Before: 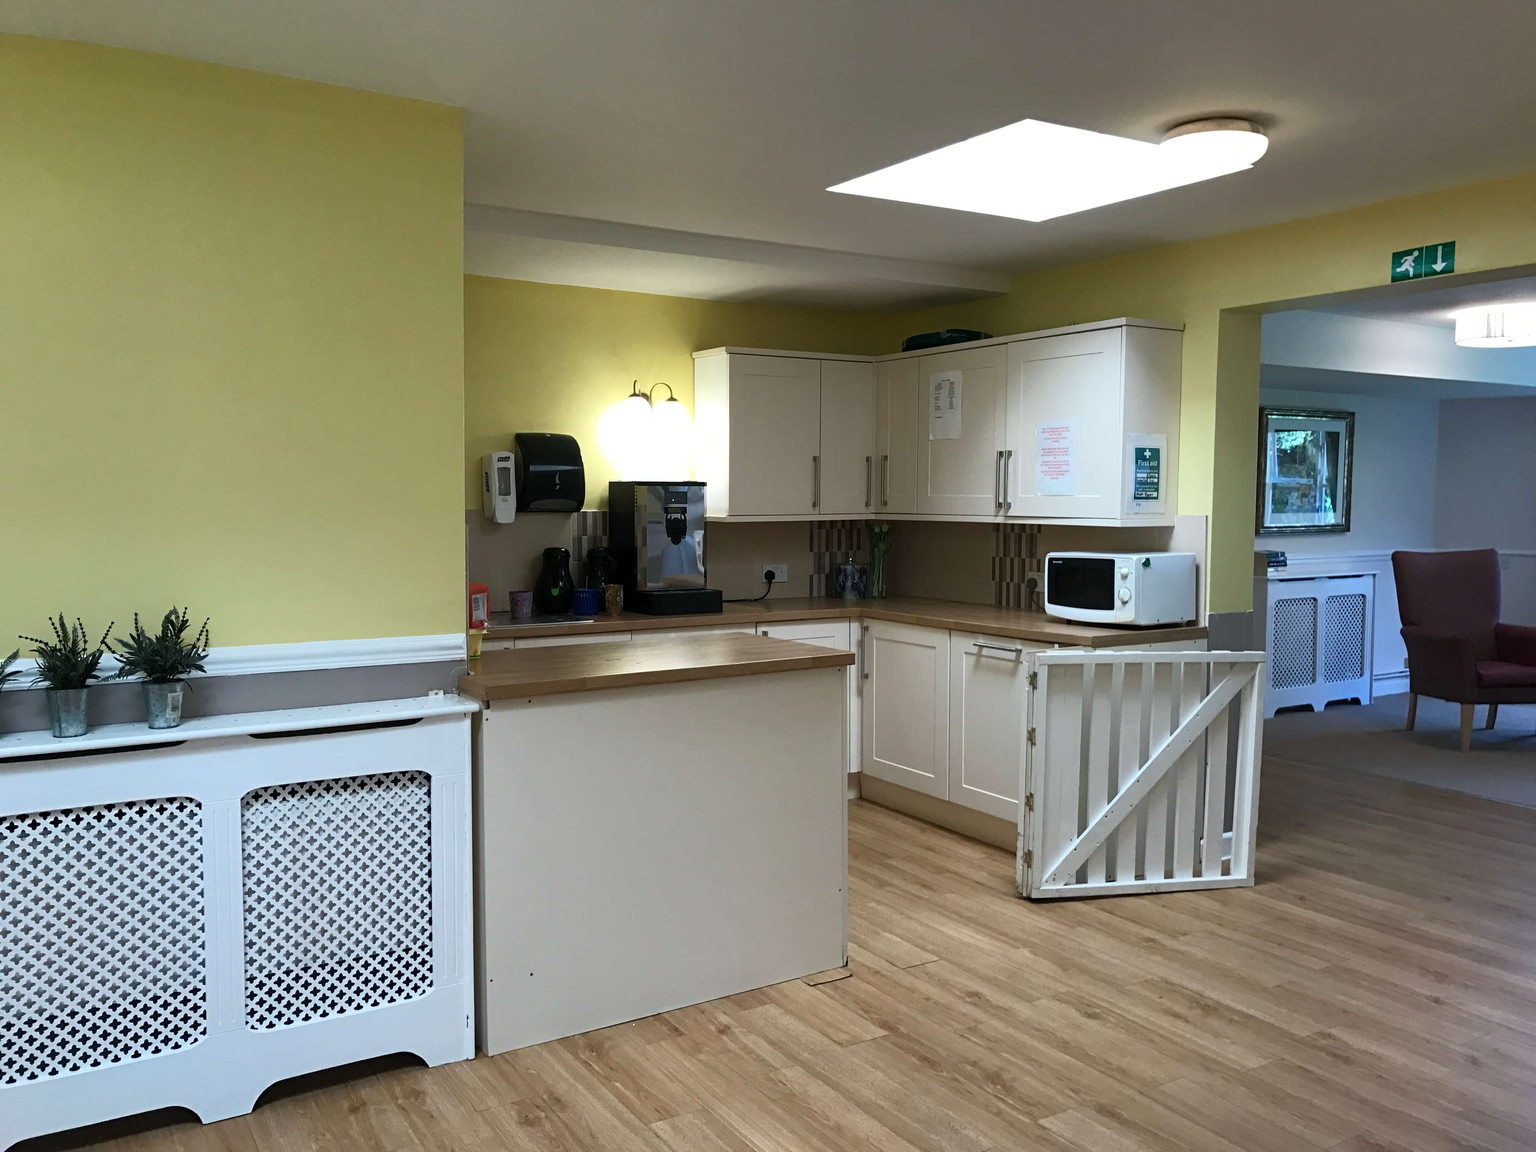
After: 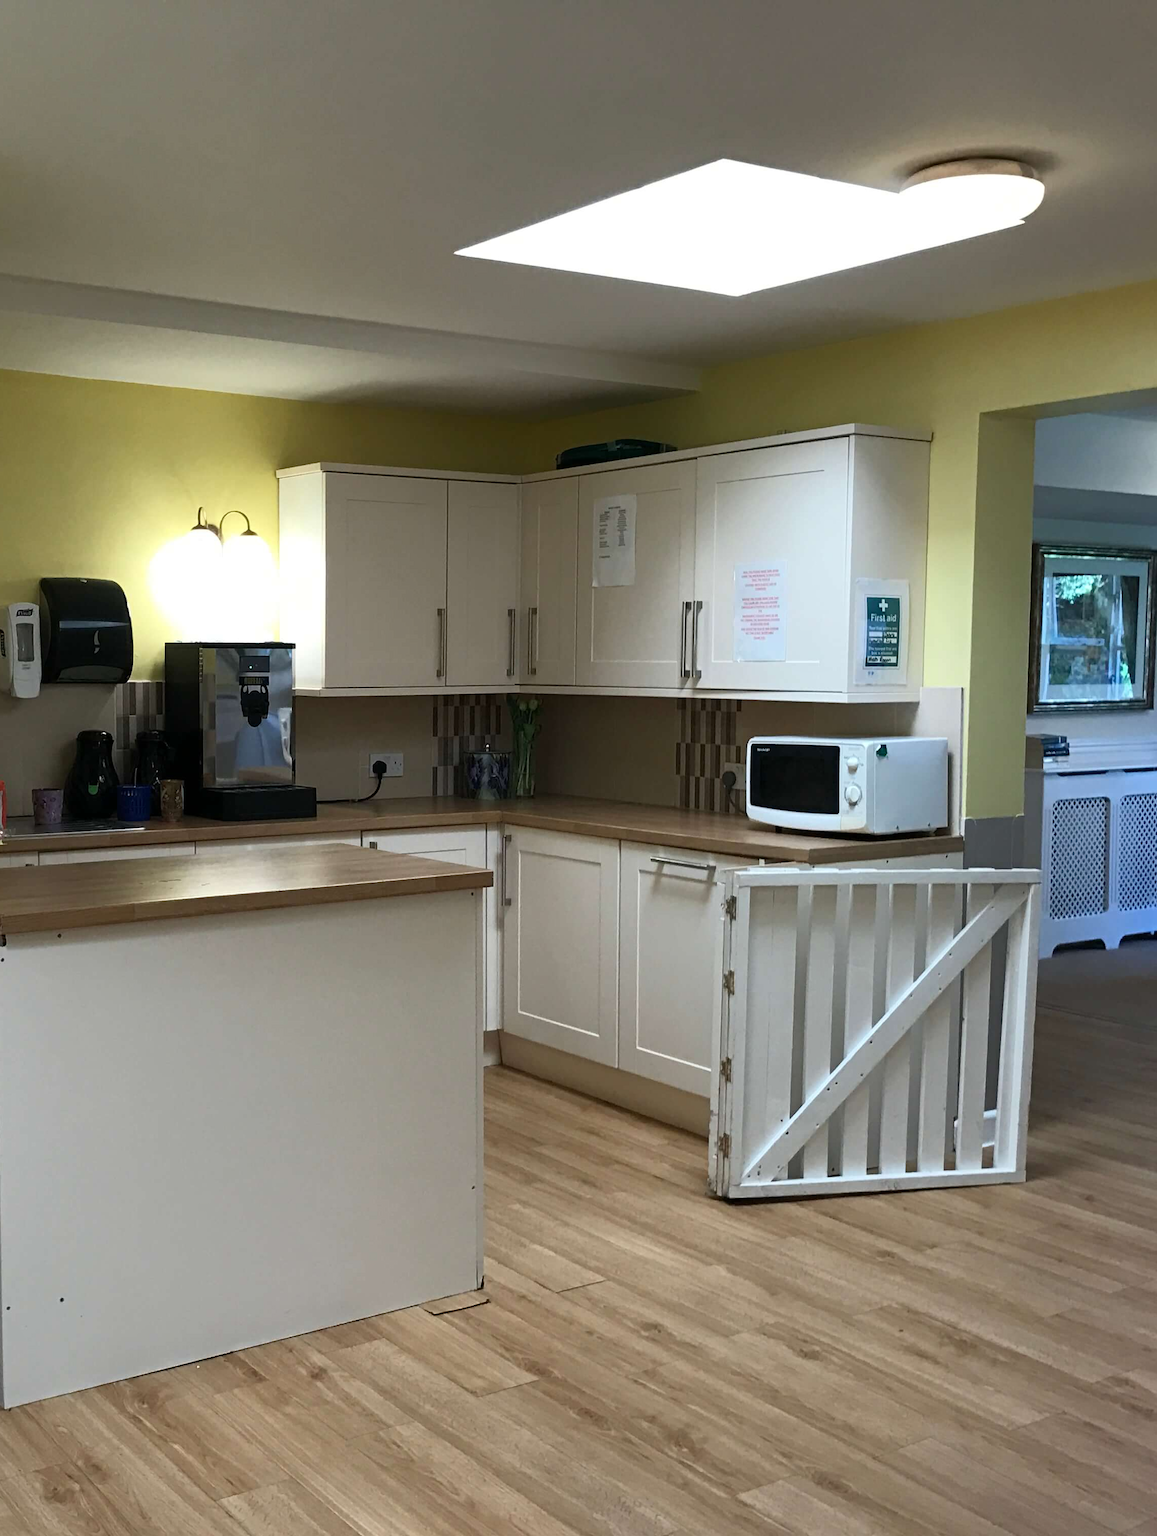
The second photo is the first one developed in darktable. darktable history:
tone equalizer: on, module defaults
crop: left 31.603%, top 0.004%, right 11.893%
